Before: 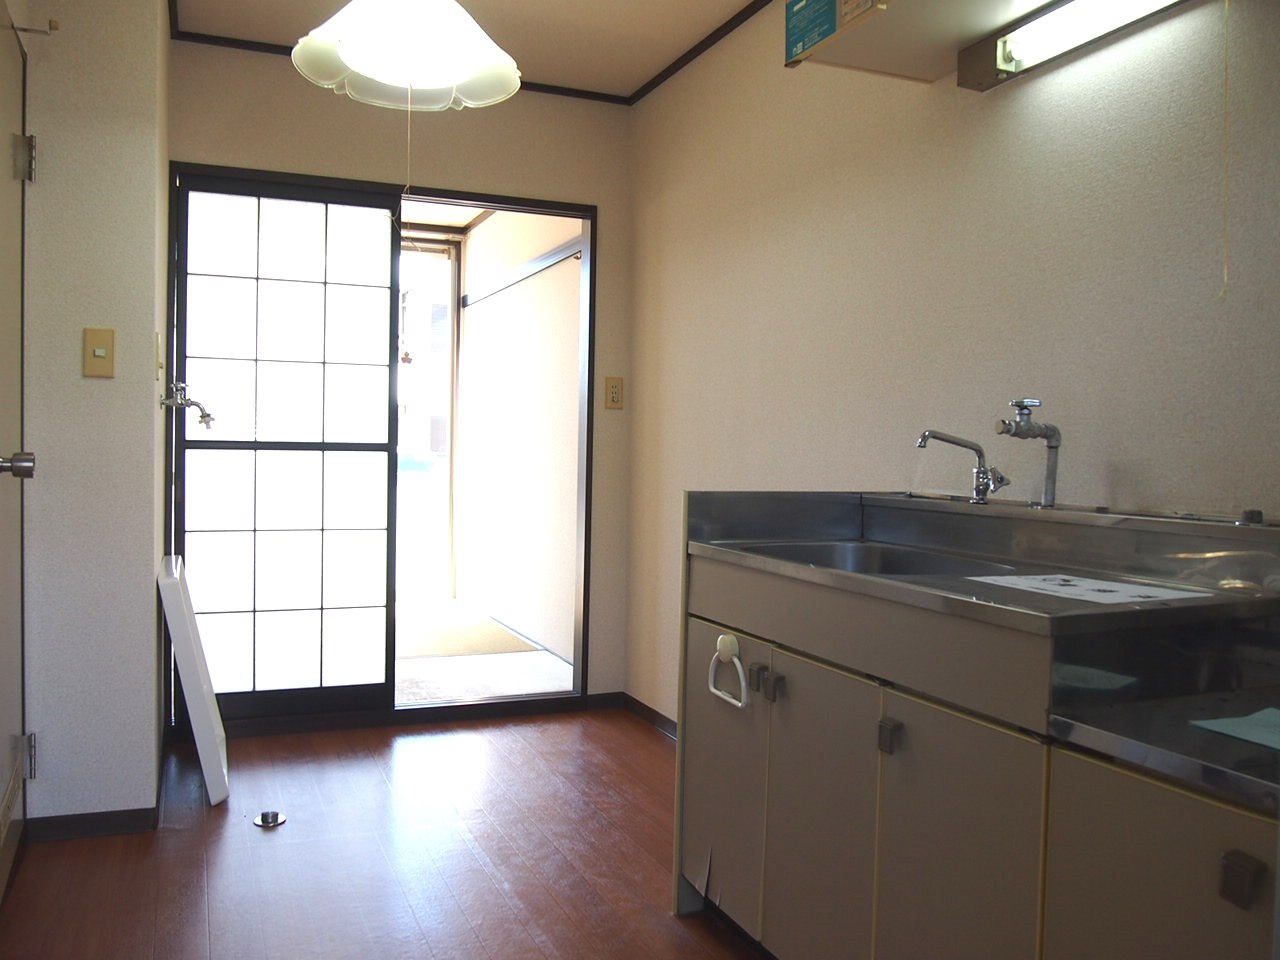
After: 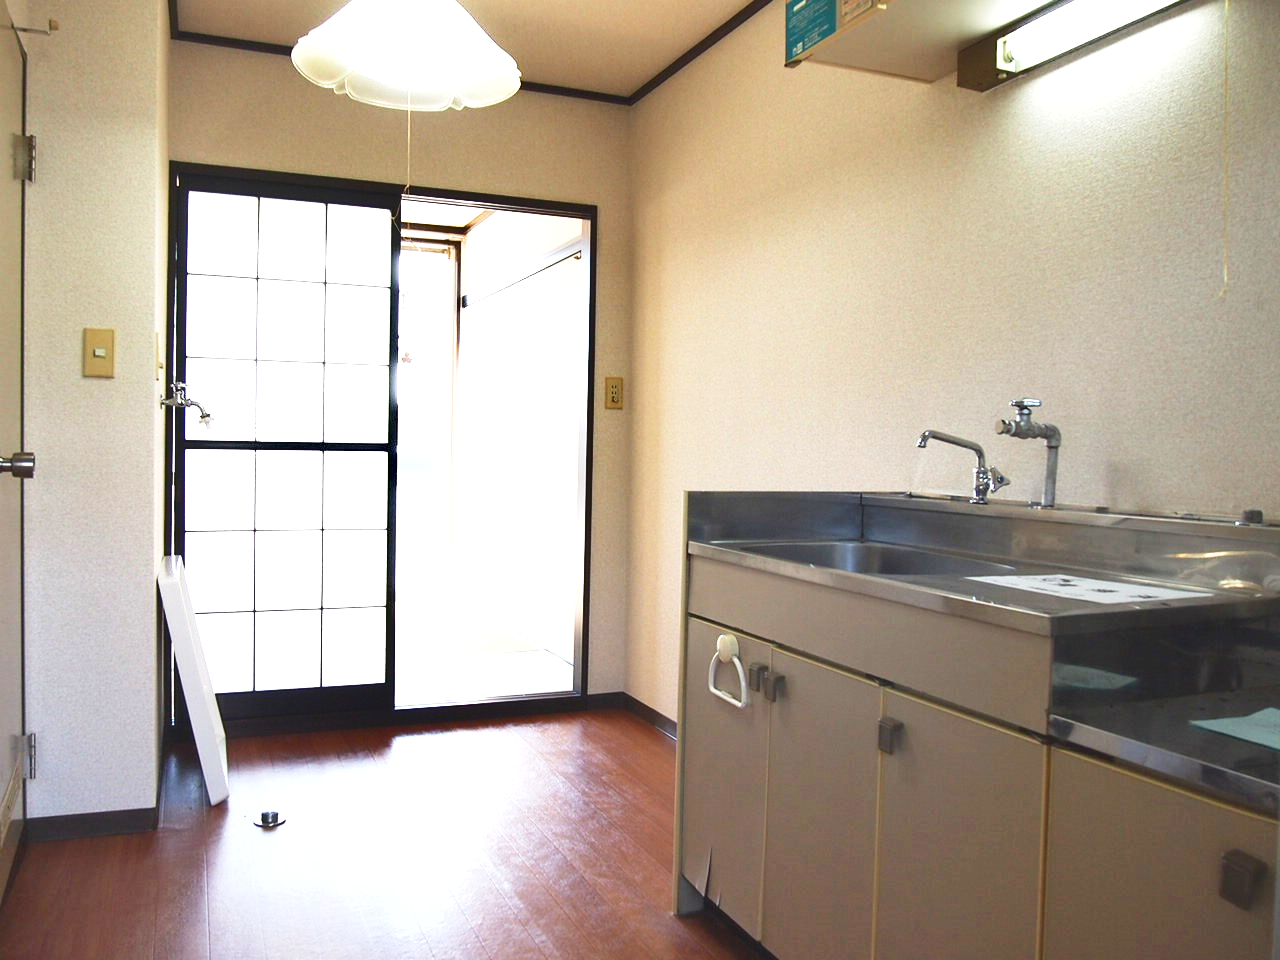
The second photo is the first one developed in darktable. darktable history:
exposure: exposure 0.997 EV, compensate highlight preservation false
tone curve: curves: ch0 [(0, 0.039) (0.104, 0.103) (0.273, 0.267) (0.448, 0.487) (0.704, 0.761) (0.886, 0.922) (0.994, 0.971)]; ch1 [(0, 0) (0.335, 0.298) (0.446, 0.413) (0.485, 0.487) (0.515, 0.503) (0.566, 0.563) (0.641, 0.655) (1, 1)]; ch2 [(0, 0) (0.314, 0.301) (0.421, 0.411) (0.502, 0.494) (0.528, 0.54) (0.557, 0.559) (0.612, 0.605) (0.722, 0.686) (1, 1)], preserve colors none
shadows and highlights: shadows 12.24, white point adjustment 1.11, soften with gaussian
